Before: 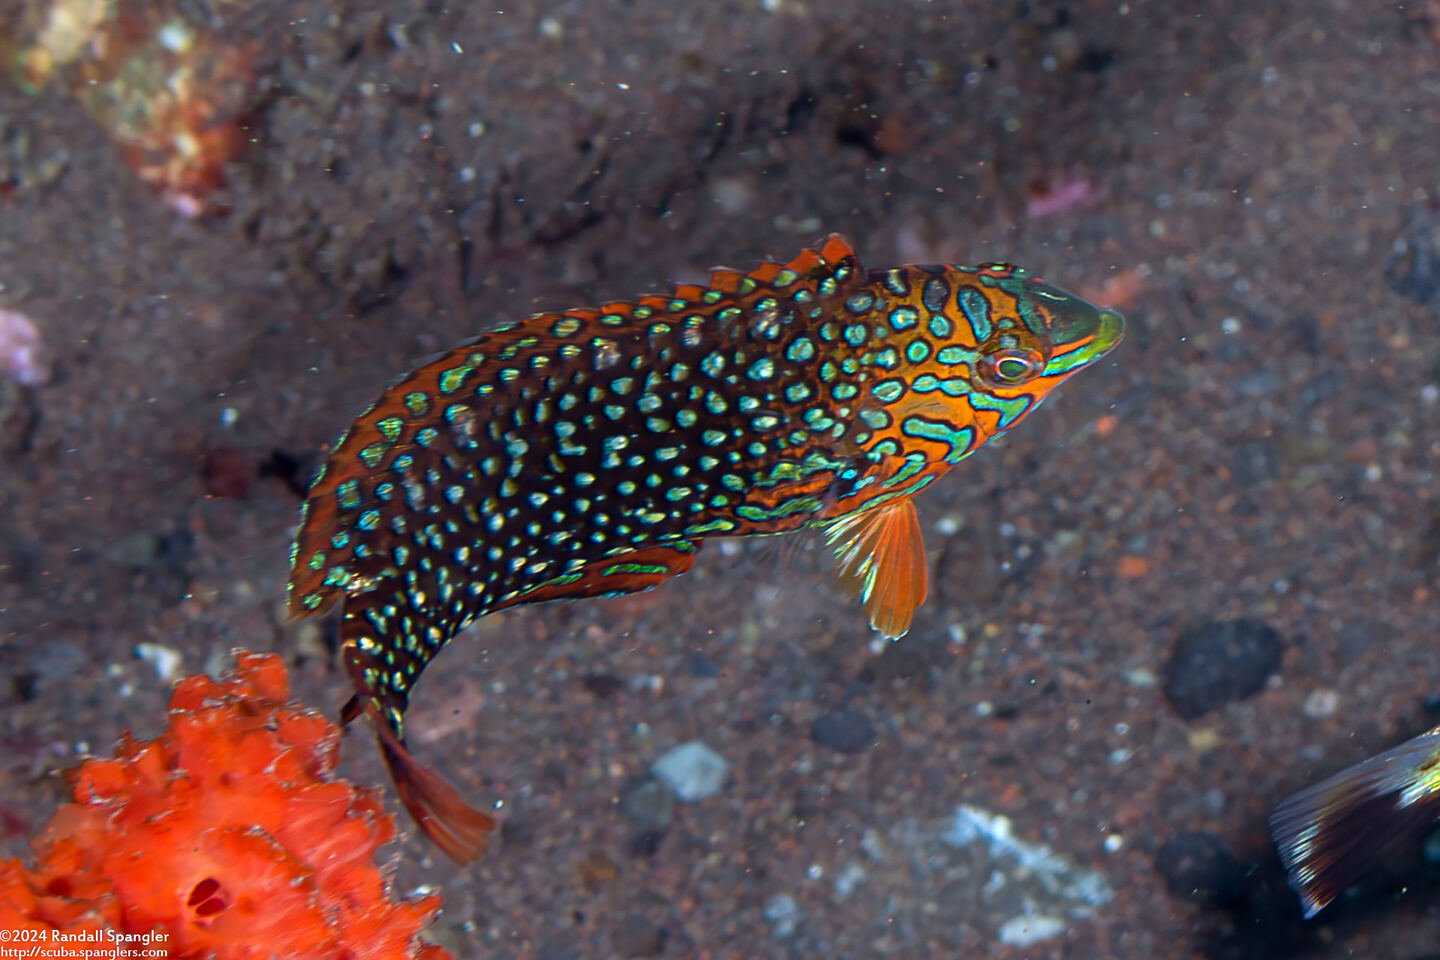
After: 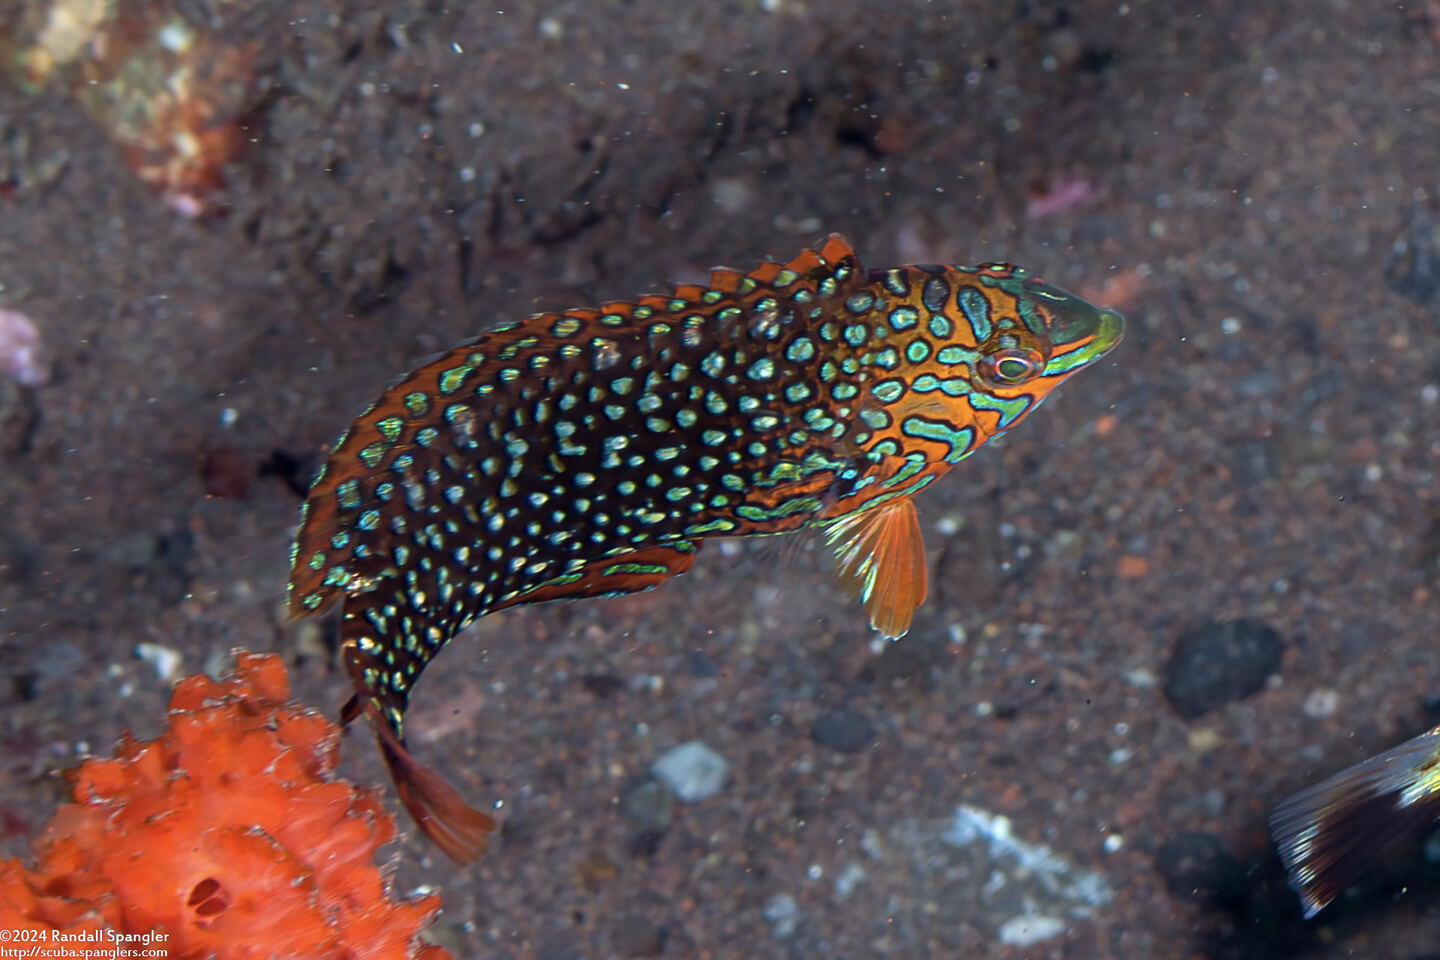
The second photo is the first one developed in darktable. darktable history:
contrast brightness saturation: saturation -0.167
